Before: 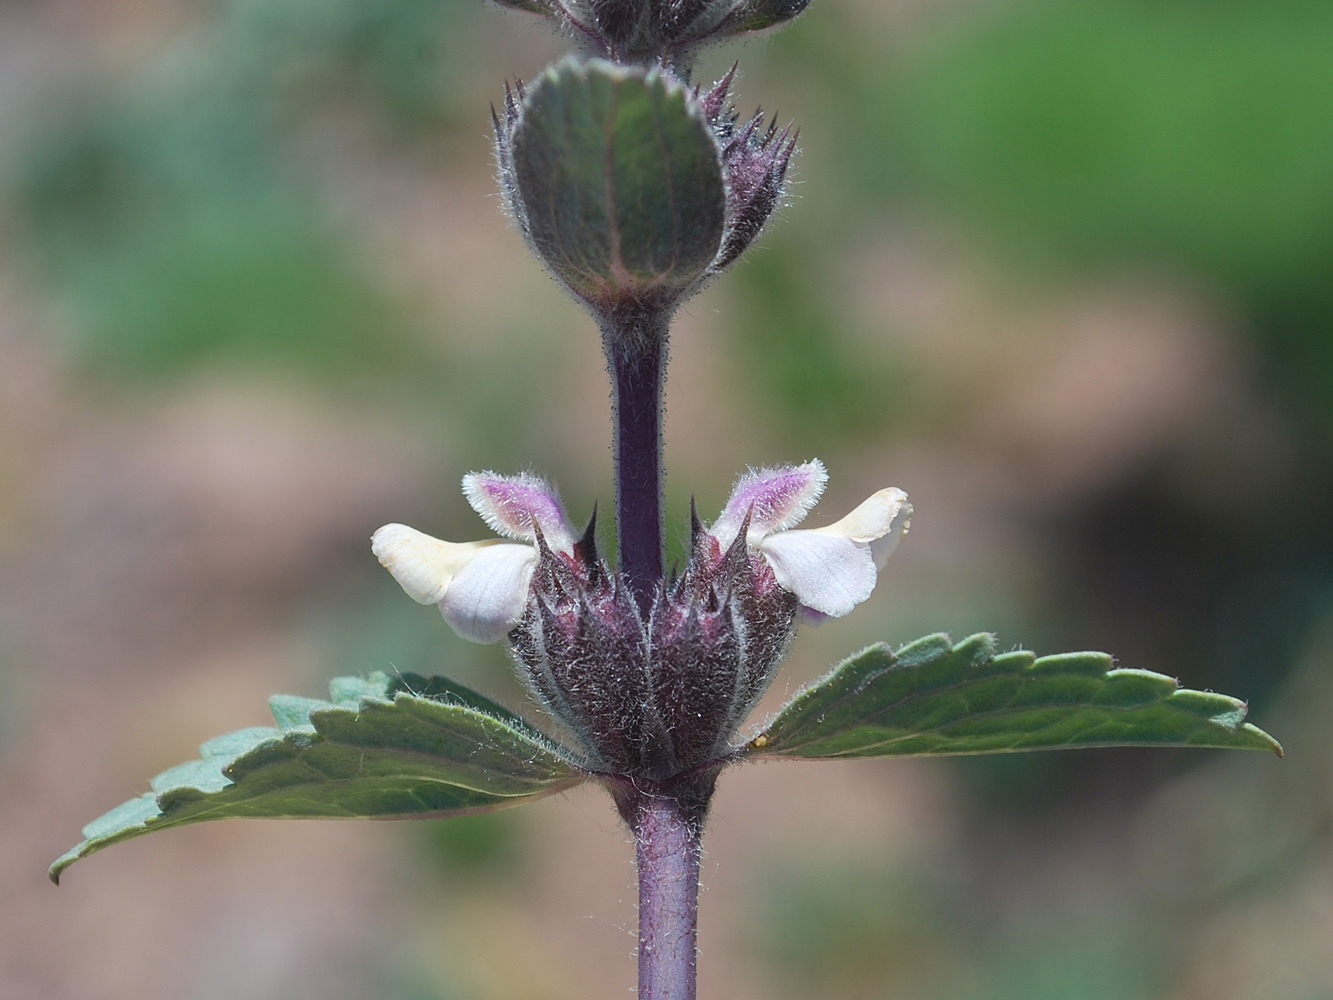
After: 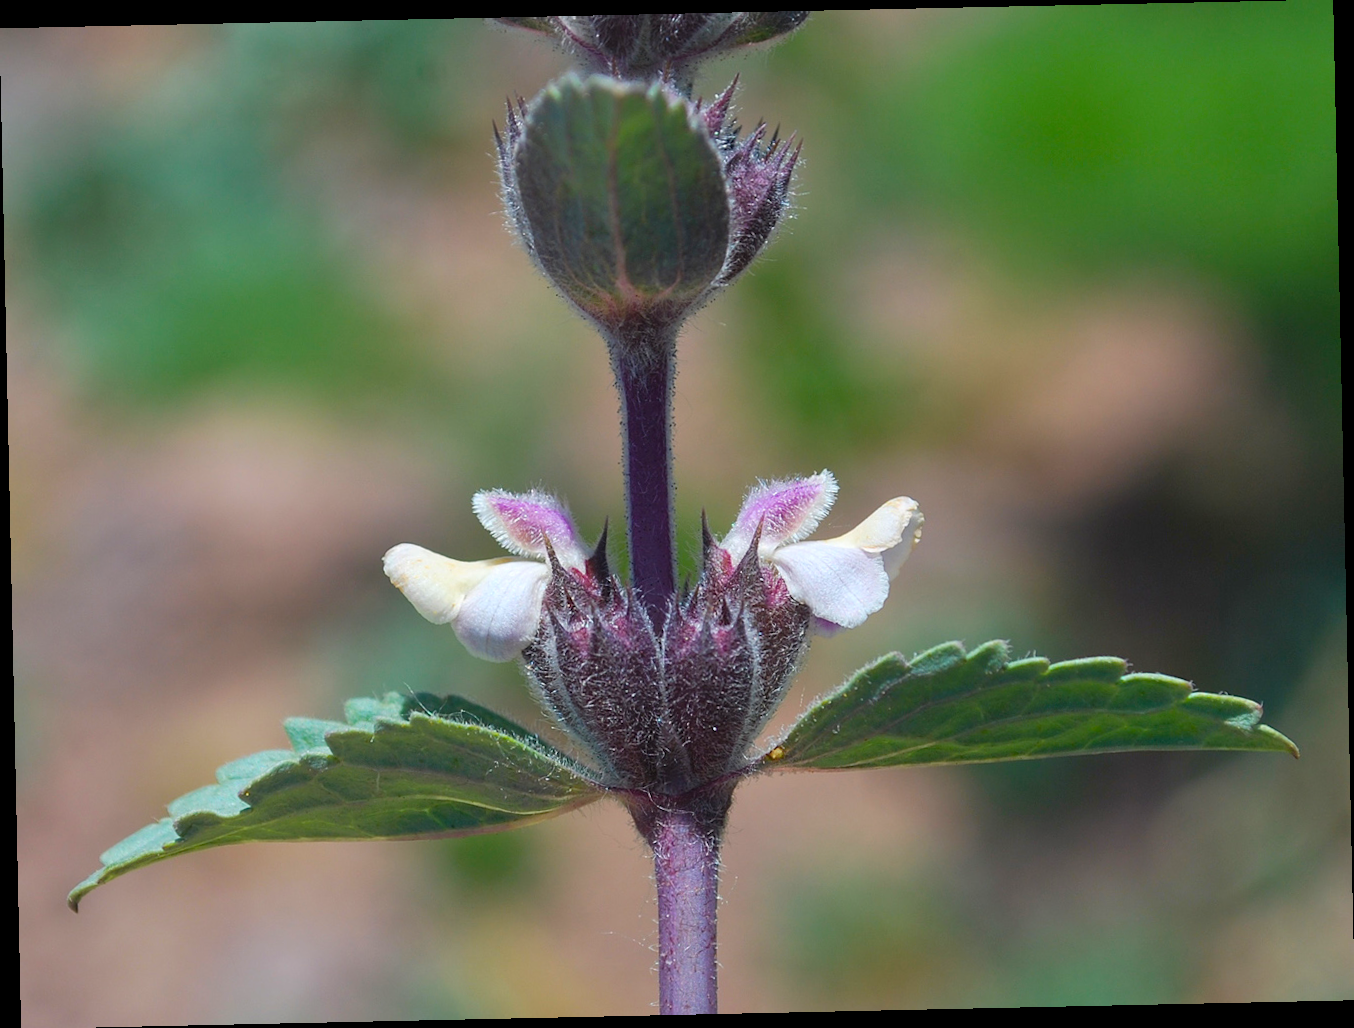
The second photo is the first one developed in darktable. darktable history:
color balance rgb: linear chroma grading › global chroma 10%, perceptual saturation grading › global saturation 30%, global vibrance 10%
rotate and perspective: rotation -1.24°, automatic cropping off
